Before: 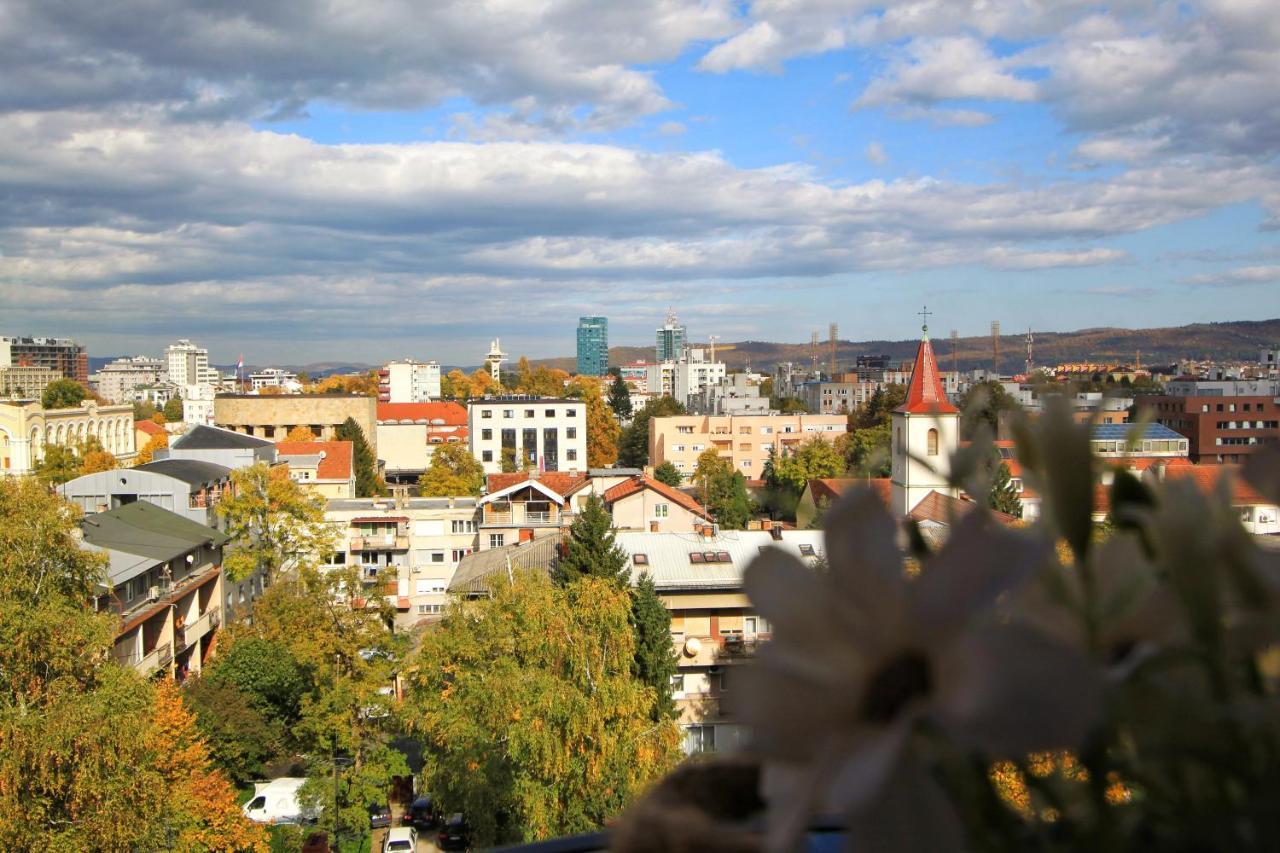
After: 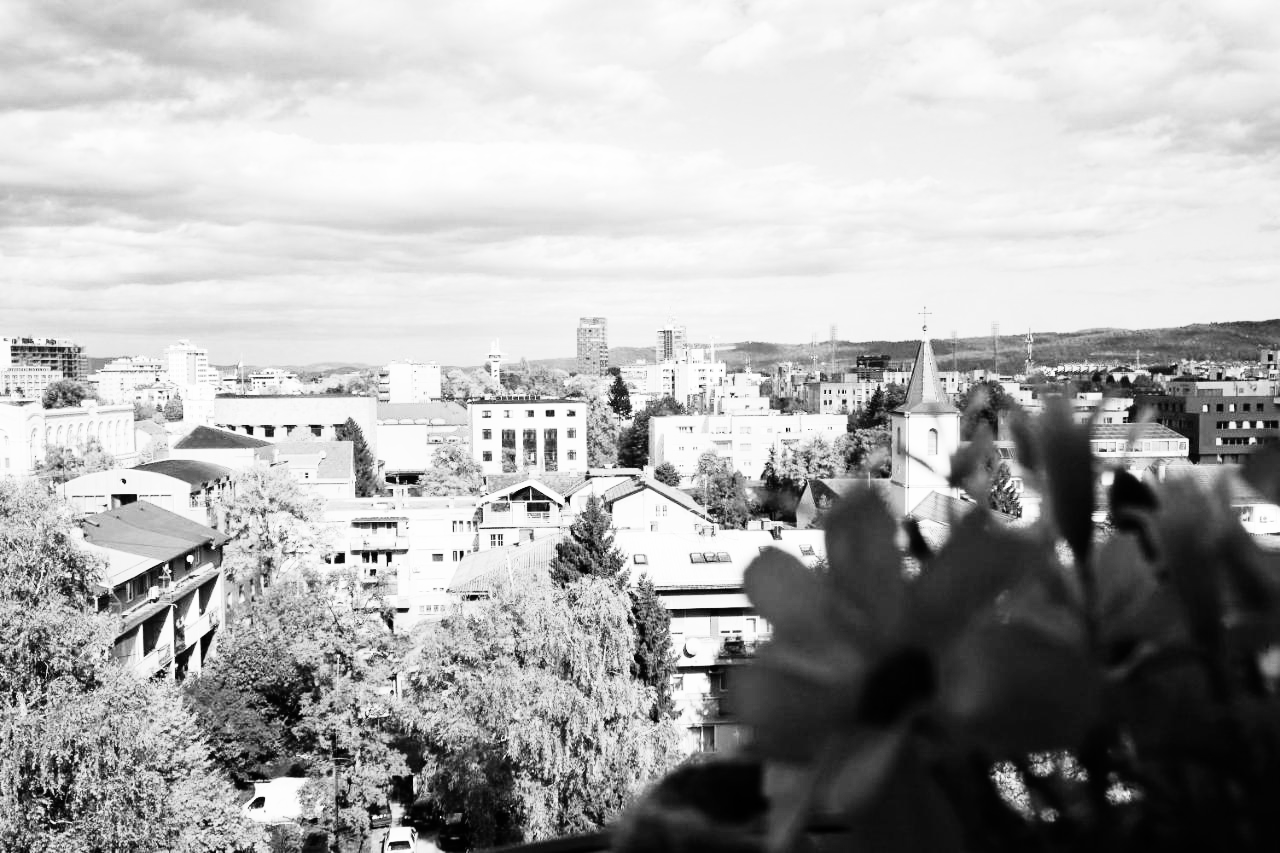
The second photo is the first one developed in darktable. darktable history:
monochrome: on, module defaults
rgb curve: curves: ch0 [(0, 0) (0.21, 0.15) (0.24, 0.21) (0.5, 0.75) (0.75, 0.96) (0.89, 0.99) (1, 1)]; ch1 [(0, 0.02) (0.21, 0.13) (0.25, 0.2) (0.5, 0.67) (0.75, 0.9) (0.89, 0.97) (1, 1)]; ch2 [(0, 0.02) (0.21, 0.13) (0.25, 0.2) (0.5, 0.67) (0.75, 0.9) (0.89, 0.97) (1, 1)], compensate middle gray true
